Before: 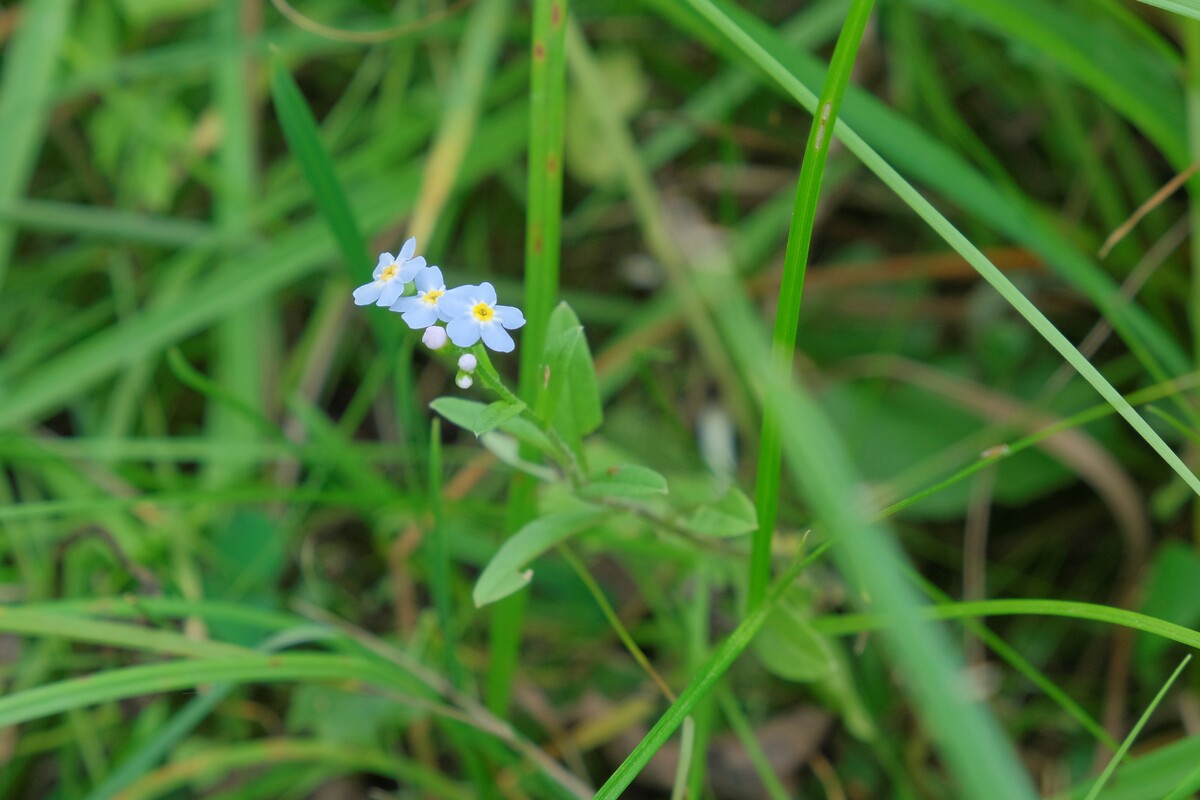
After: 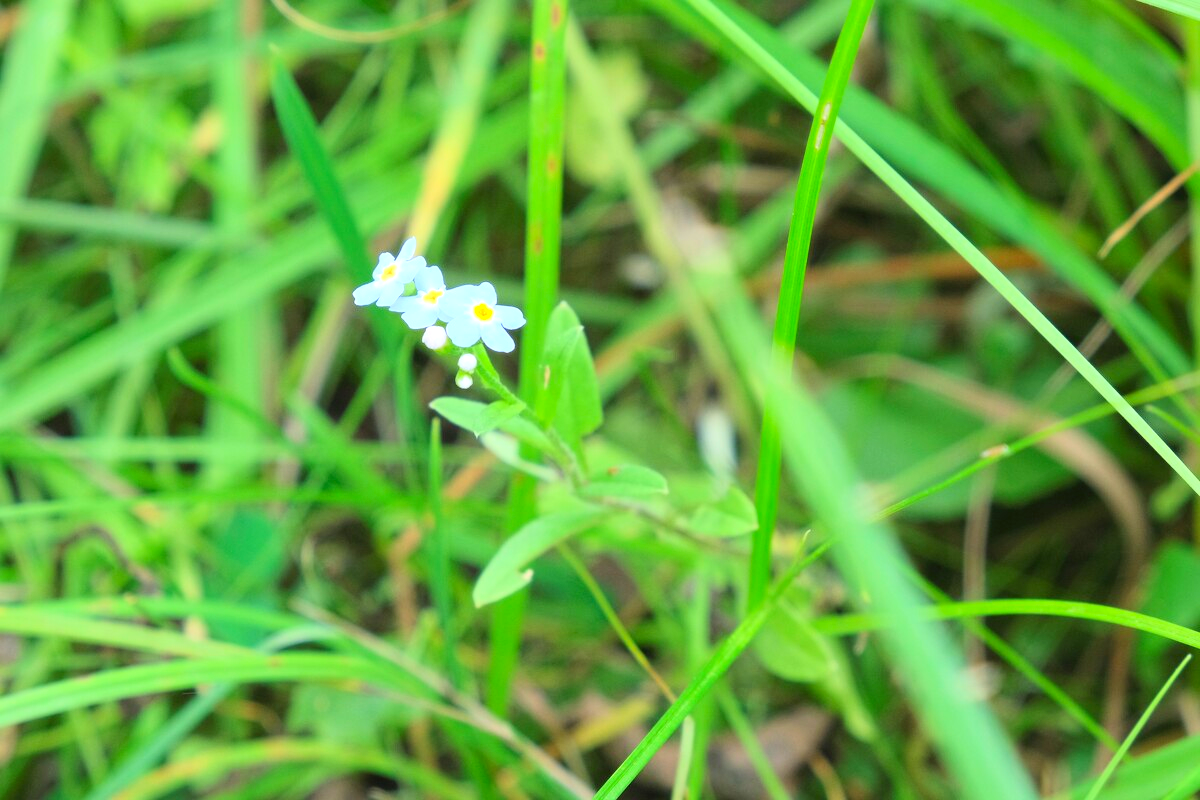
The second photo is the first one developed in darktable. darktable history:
exposure: black level correction 0, exposure 0.7 EV, compensate highlight preservation false
contrast brightness saturation: contrast 0.2, brightness 0.16, saturation 0.22
